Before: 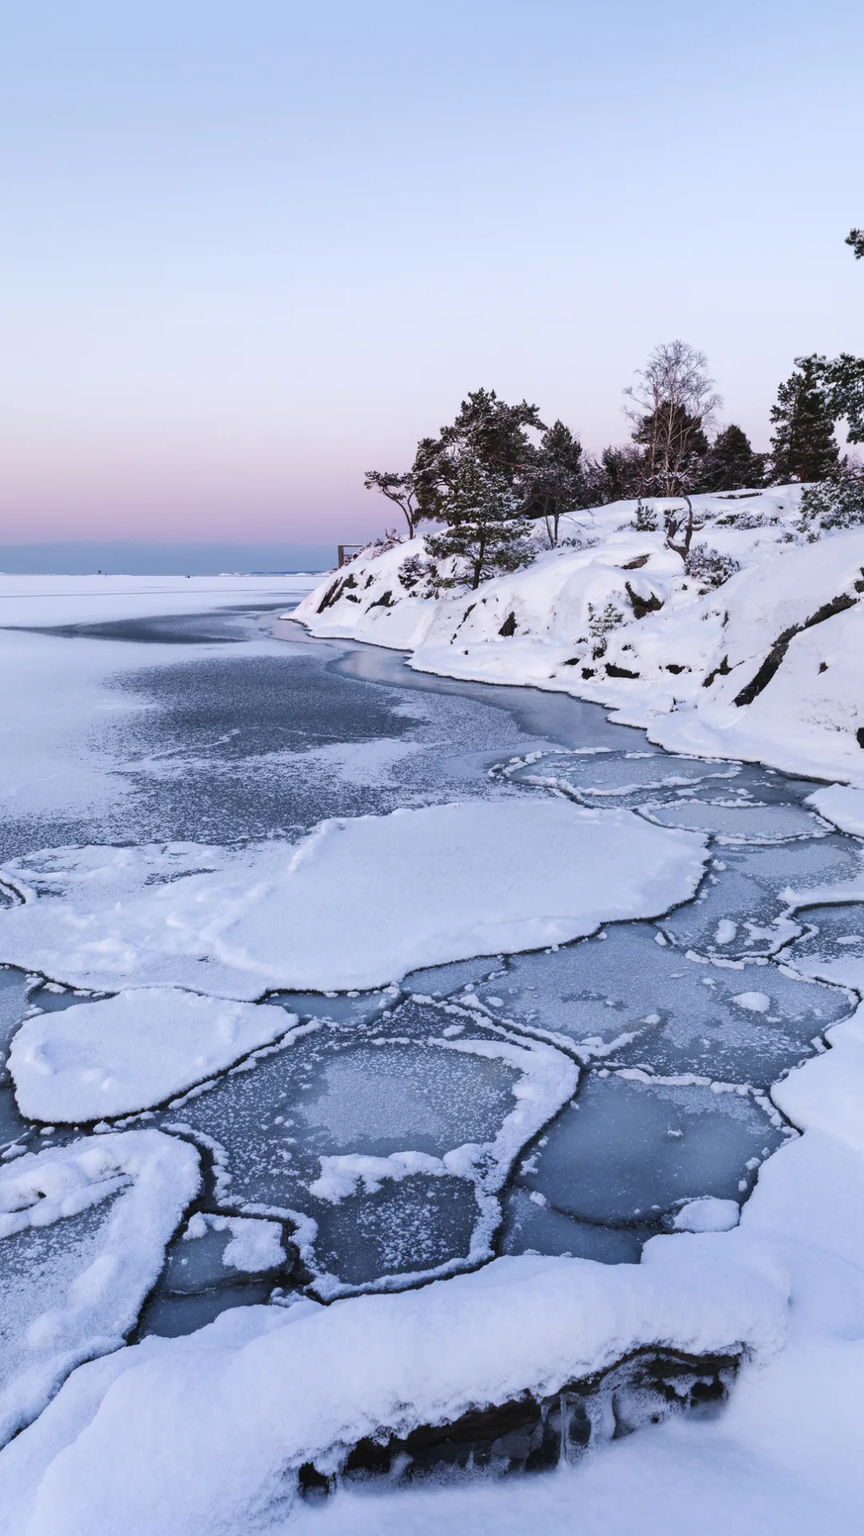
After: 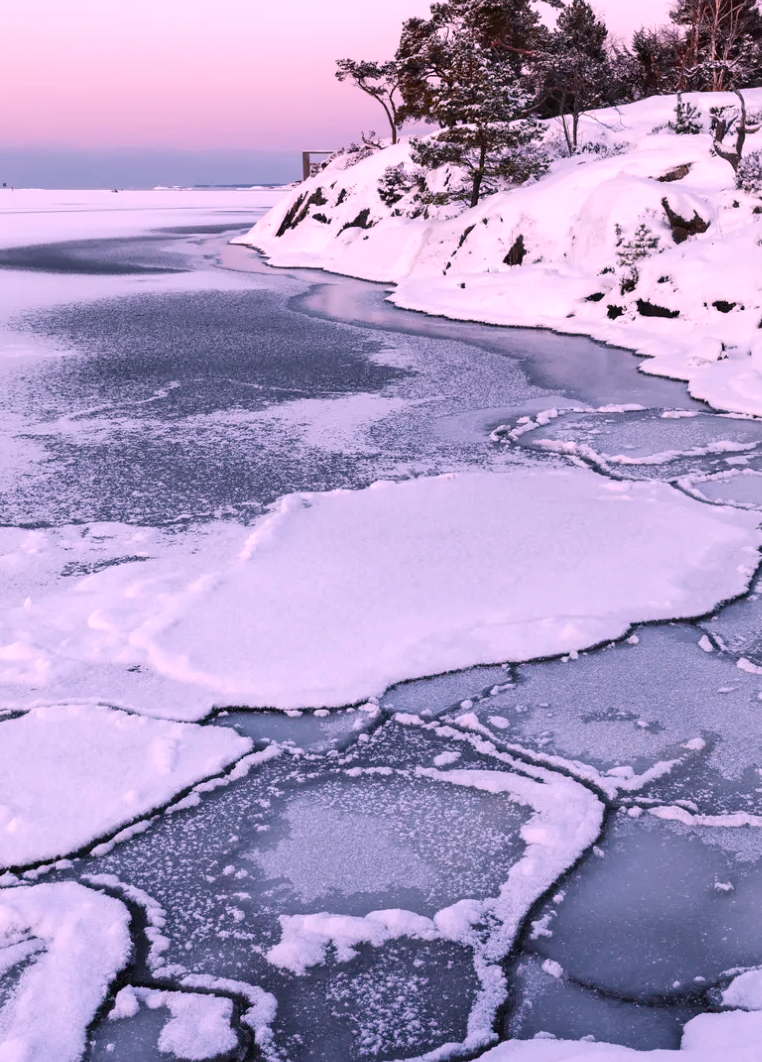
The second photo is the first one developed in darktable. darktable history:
crop: left 11.123%, top 27.61%, right 18.3%, bottom 17.034%
white balance: red 1.188, blue 1.11
color zones: curves: ch0 [(0, 0.511) (0.143, 0.531) (0.286, 0.56) (0.429, 0.5) (0.571, 0.5) (0.714, 0.5) (0.857, 0.5) (1, 0.5)]; ch1 [(0, 0.525) (0.143, 0.705) (0.286, 0.715) (0.429, 0.35) (0.571, 0.35) (0.714, 0.35) (0.857, 0.4) (1, 0.4)]; ch2 [(0, 0.572) (0.143, 0.512) (0.286, 0.473) (0.429, 0.45) (0.571, 0.5) (0.714, 0.5) (0.857, 0.518) (1, 0.518)]
